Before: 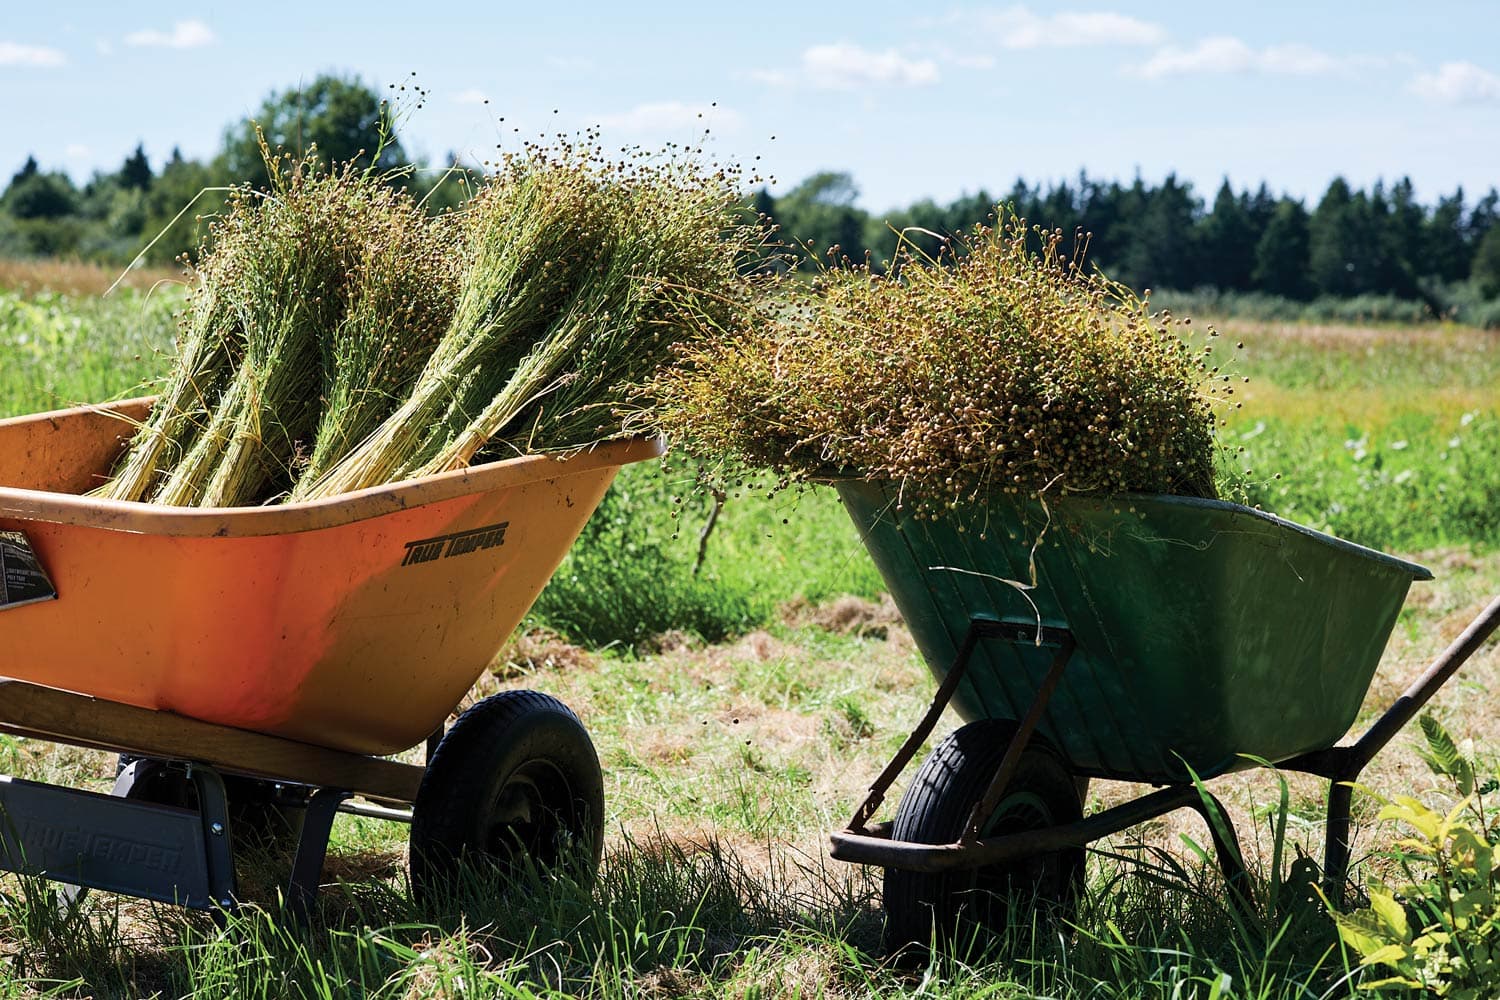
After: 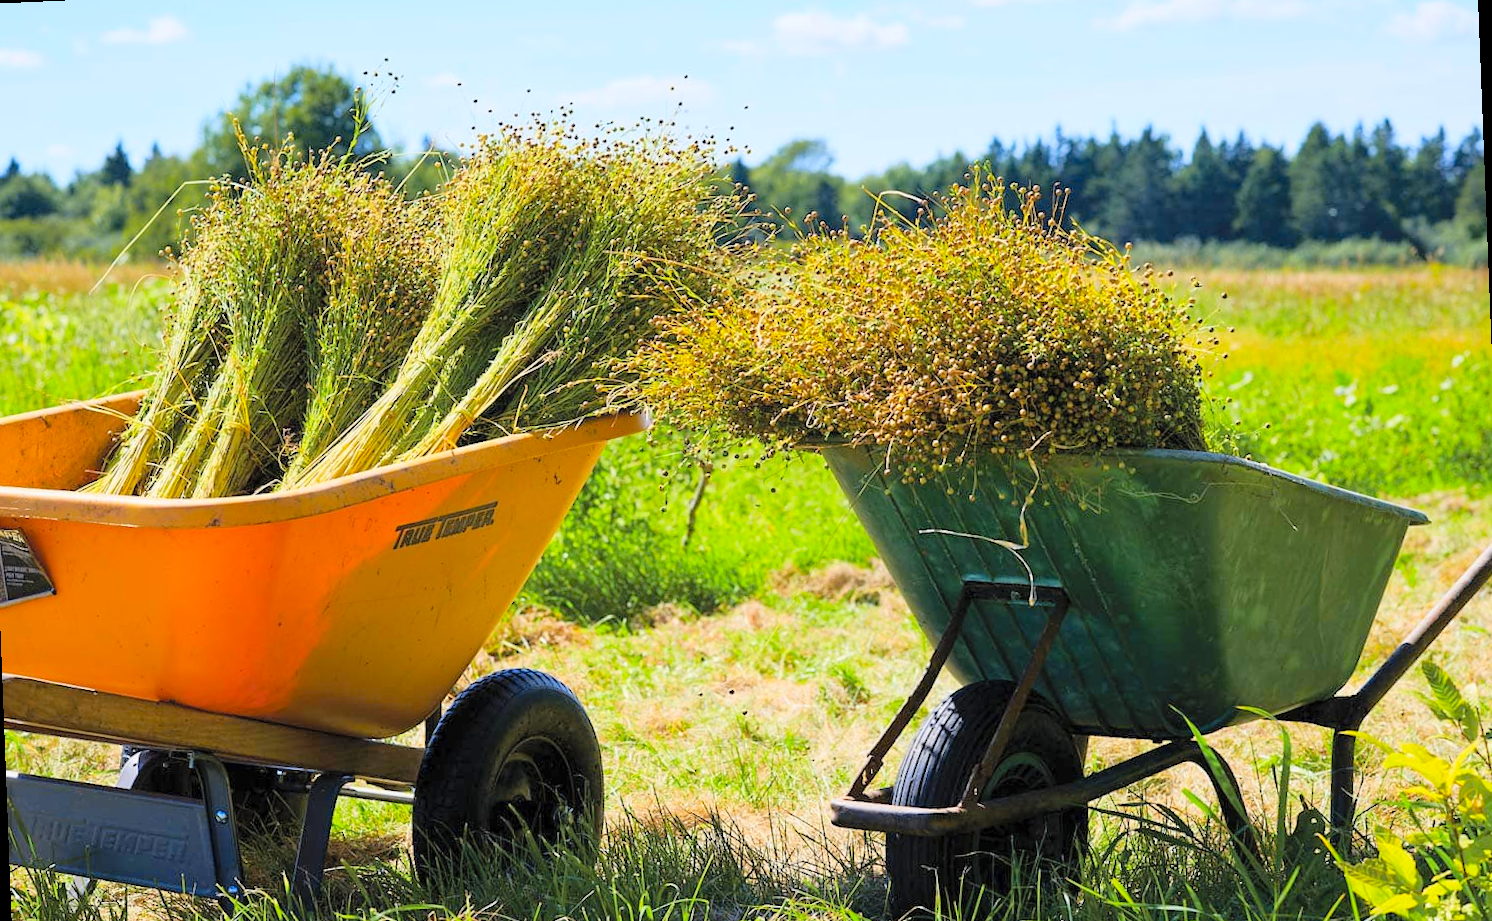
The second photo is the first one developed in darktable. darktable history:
contrast brightness saturation: saturation 0.5
rgb curve: curves: ch0 [(0, 0) (0.053, 0.068) (0.122, 0.128) (1, 1)]
crop: left 1.507%, top 6.147%, right 1.379%, bottom 6.637%
rotate and perspective: rotation -2.22°, lens shift (horizontal) -0.022, automatic cropping off
global tonemap: drago (0.7, 100)
exposure: compensate highlight preservation false
color contrast: green-magenta contrast 0.85, blue-yellow contrast 1.25, unbound 0
